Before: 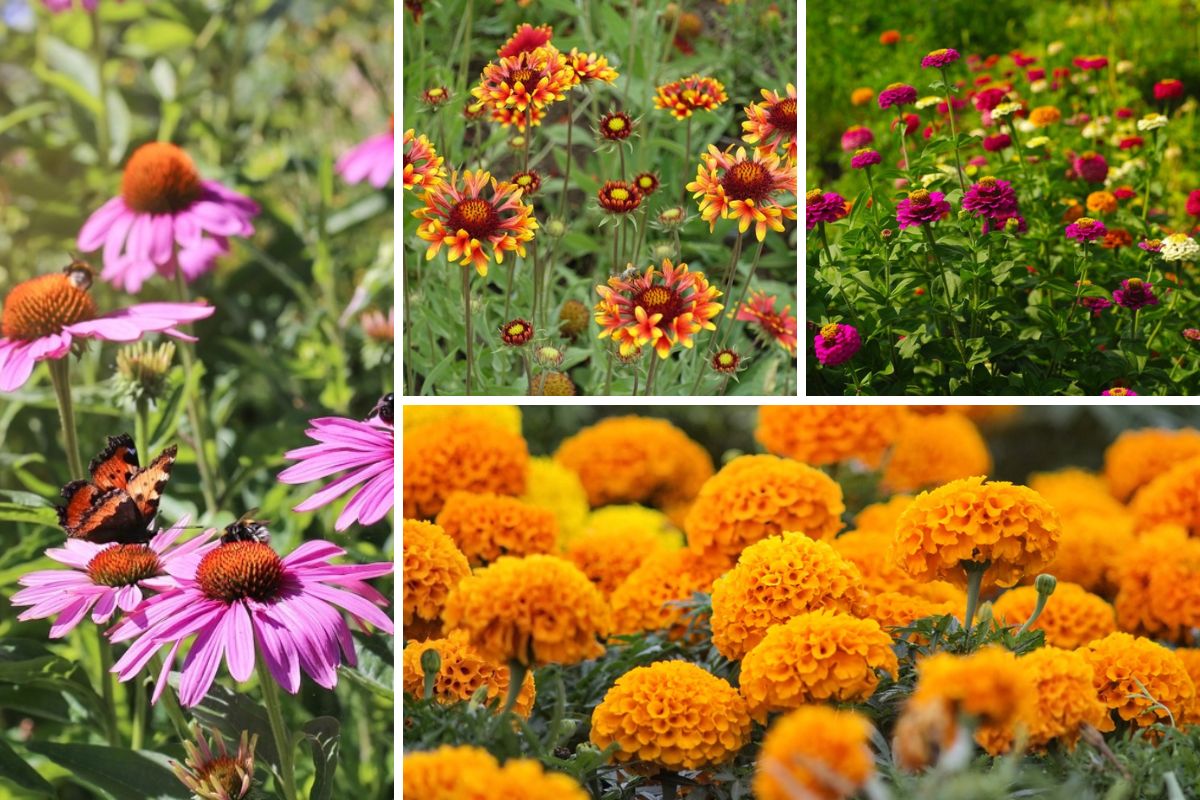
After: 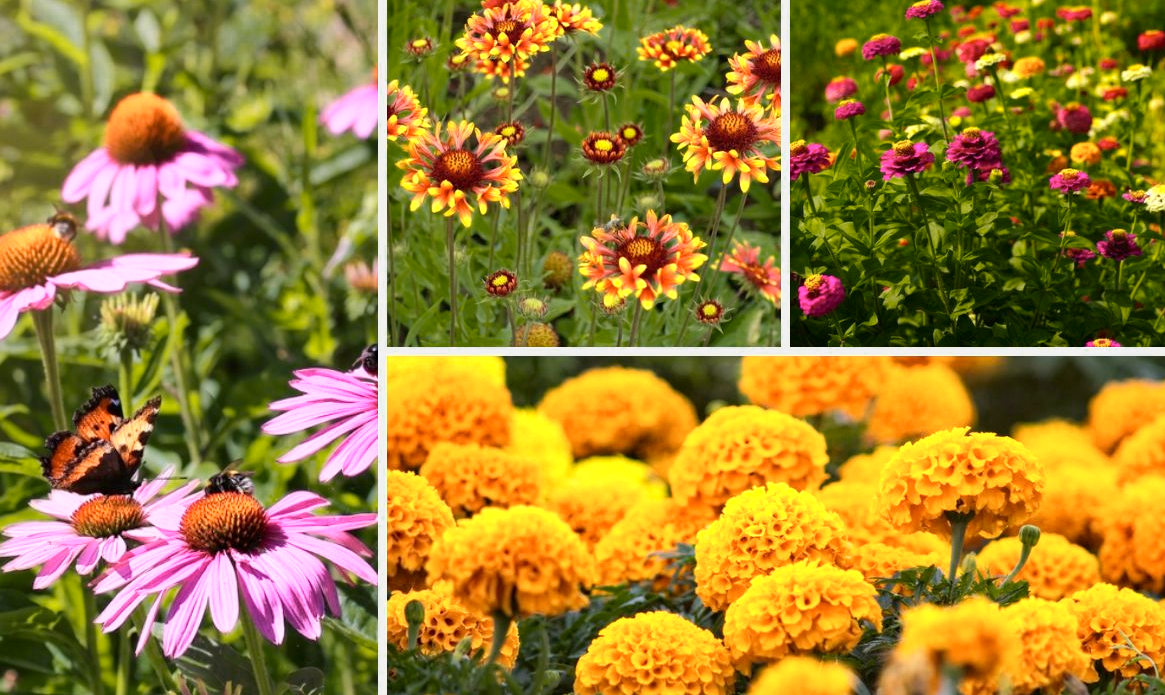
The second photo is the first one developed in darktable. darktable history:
exposure: black level correction 0.002, exposure -0.202 EV, compensate exposure bias true, compensate highlight preservation false
crop: left 1.411%, top 6.196%, right 1.452%, bottom 6.819%
shadows and highlights: shadows 37.07, highlights -27.69, soften with gaussian
color zones: curves: ch0 [(0.099, 0.624) (0.257, 0.596) (0.384, 0.376) (0.529, 0.492) (0.697, 0.564) (0.768, 0.532) (0.908, 0.644)]; ch1 [(0.112, 0.564) (0.254, 0.612) (0.432, 0.676) (0.592, 0.456) (0.743, 0.684) (0.888, 0.536)]; ch2 [(0.25, 0.5) (0.469, 0.36) (0.75, 0.5)]
tone equalizer: edges refinement/feathering 500, mask exposure compensation -1.26 EV, preserve details no
